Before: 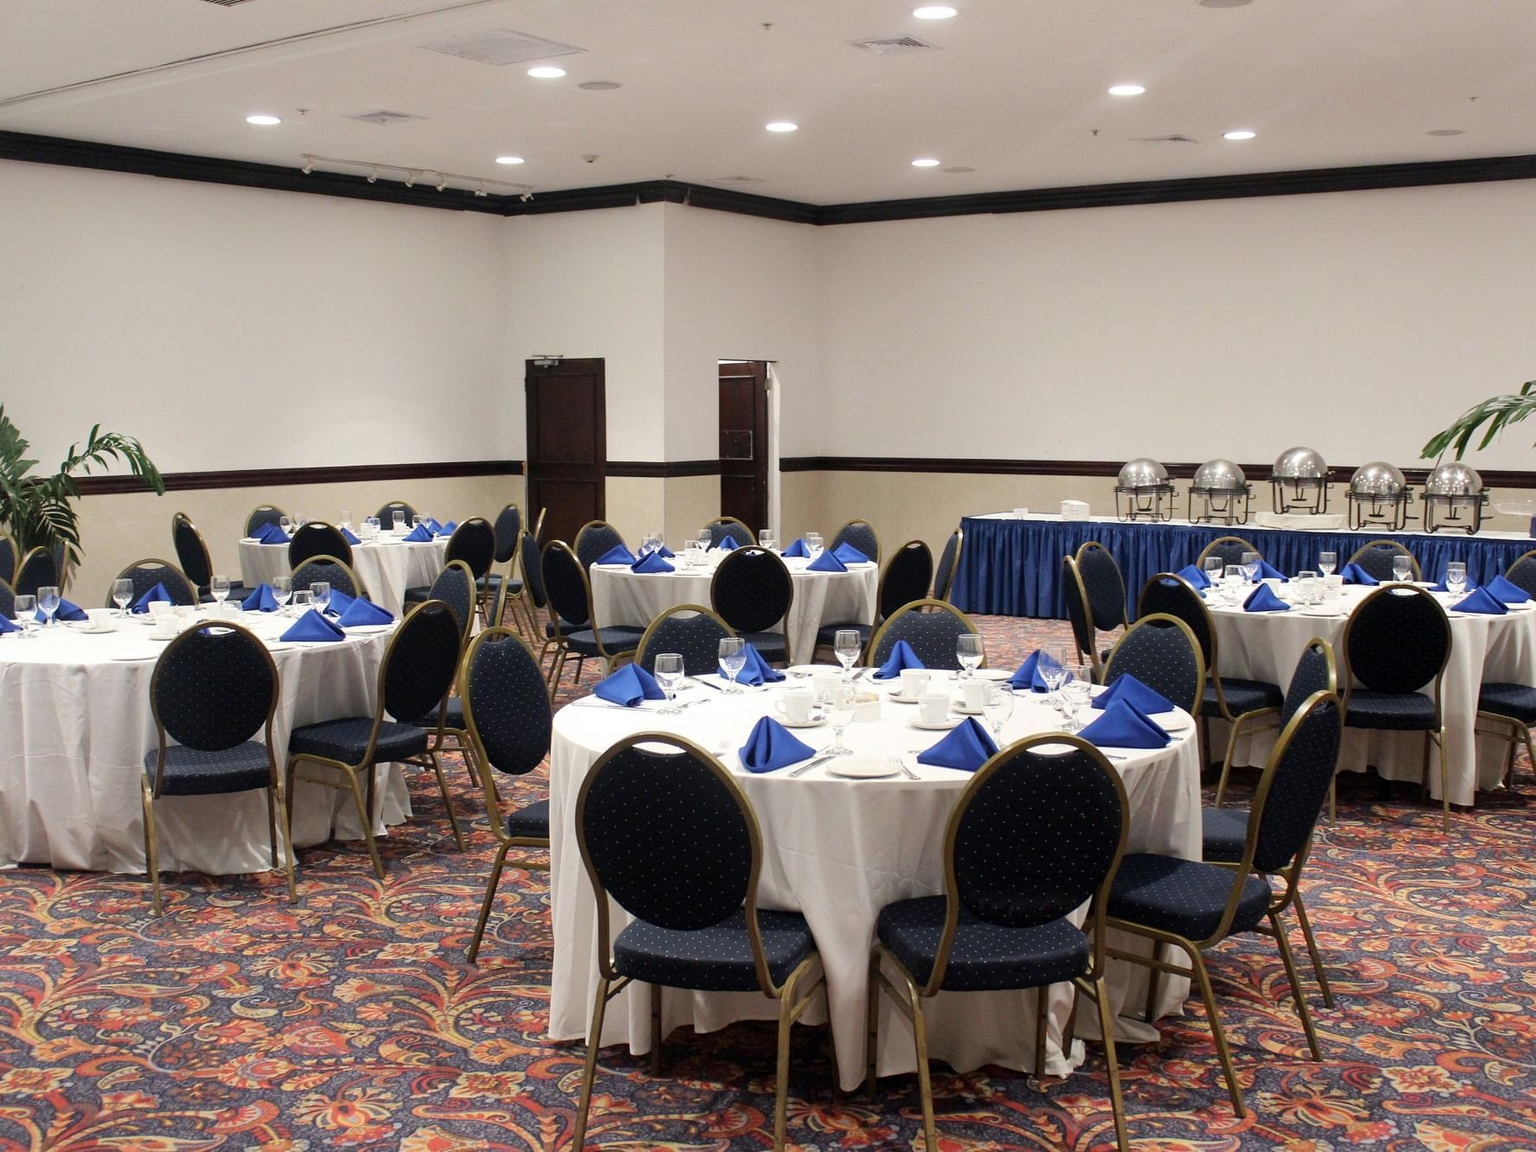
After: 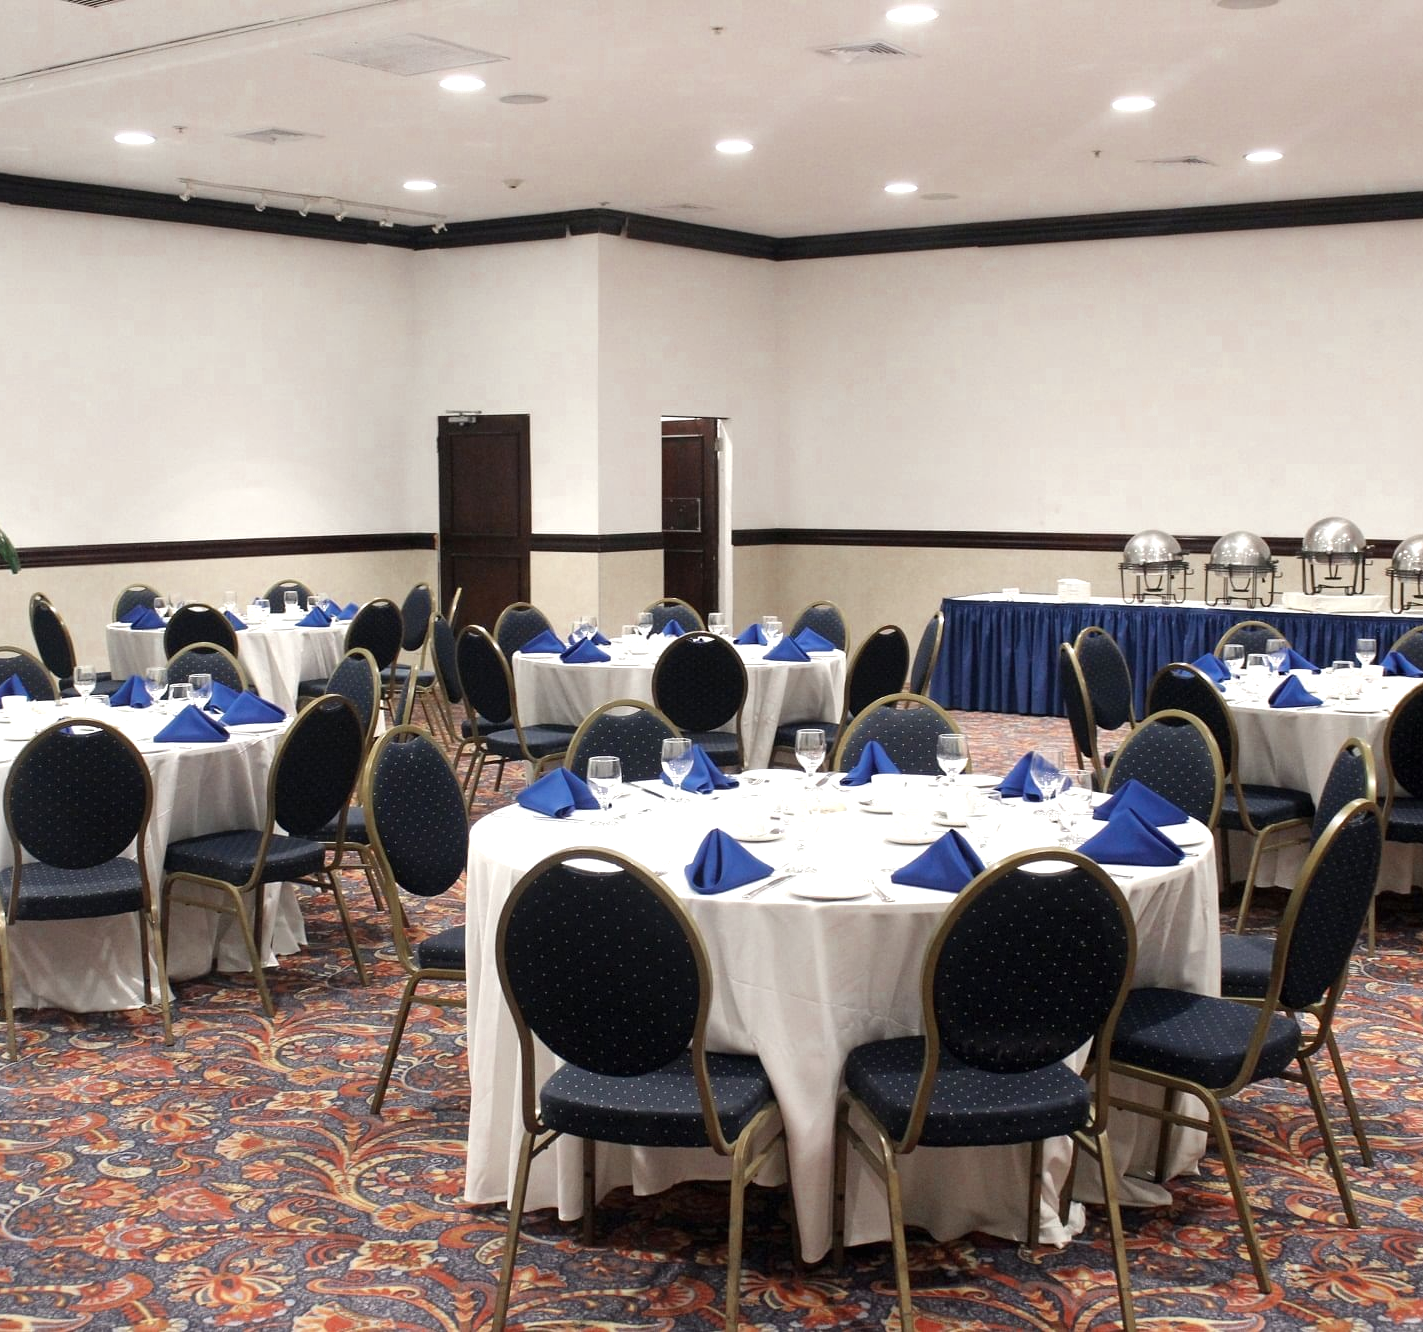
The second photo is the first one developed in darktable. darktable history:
crop and rotate: left 9.585%, right 10.289%
exposure: black level correction 0, exposure 0.499 EV, compensate highlight preservation false
color zones: curves: ch0 [(0, 0.5) (0.125, 0.4) (0.25, 0.5) (0.375, 0.4) (0.5, 0.4) (0.625, 0.35) (0.75, 0.35) (0.875, 0.5)]; ch1 [(0, 0.35) (0.125, 0.45) (0.25, 0.35) (0.375, 0.35) (0.5, 0.35) (0.625, 0.35) (0.75, 0.45) (0.875, 0.35)]; ch2 [(0, 0.6) (0.125, 0.5) (0.25, 0.5) (0.375, 0.6) (0.5, 0.6) (0.625, 0.5) (0.75, 0.5) (0.875, 0.5)]
